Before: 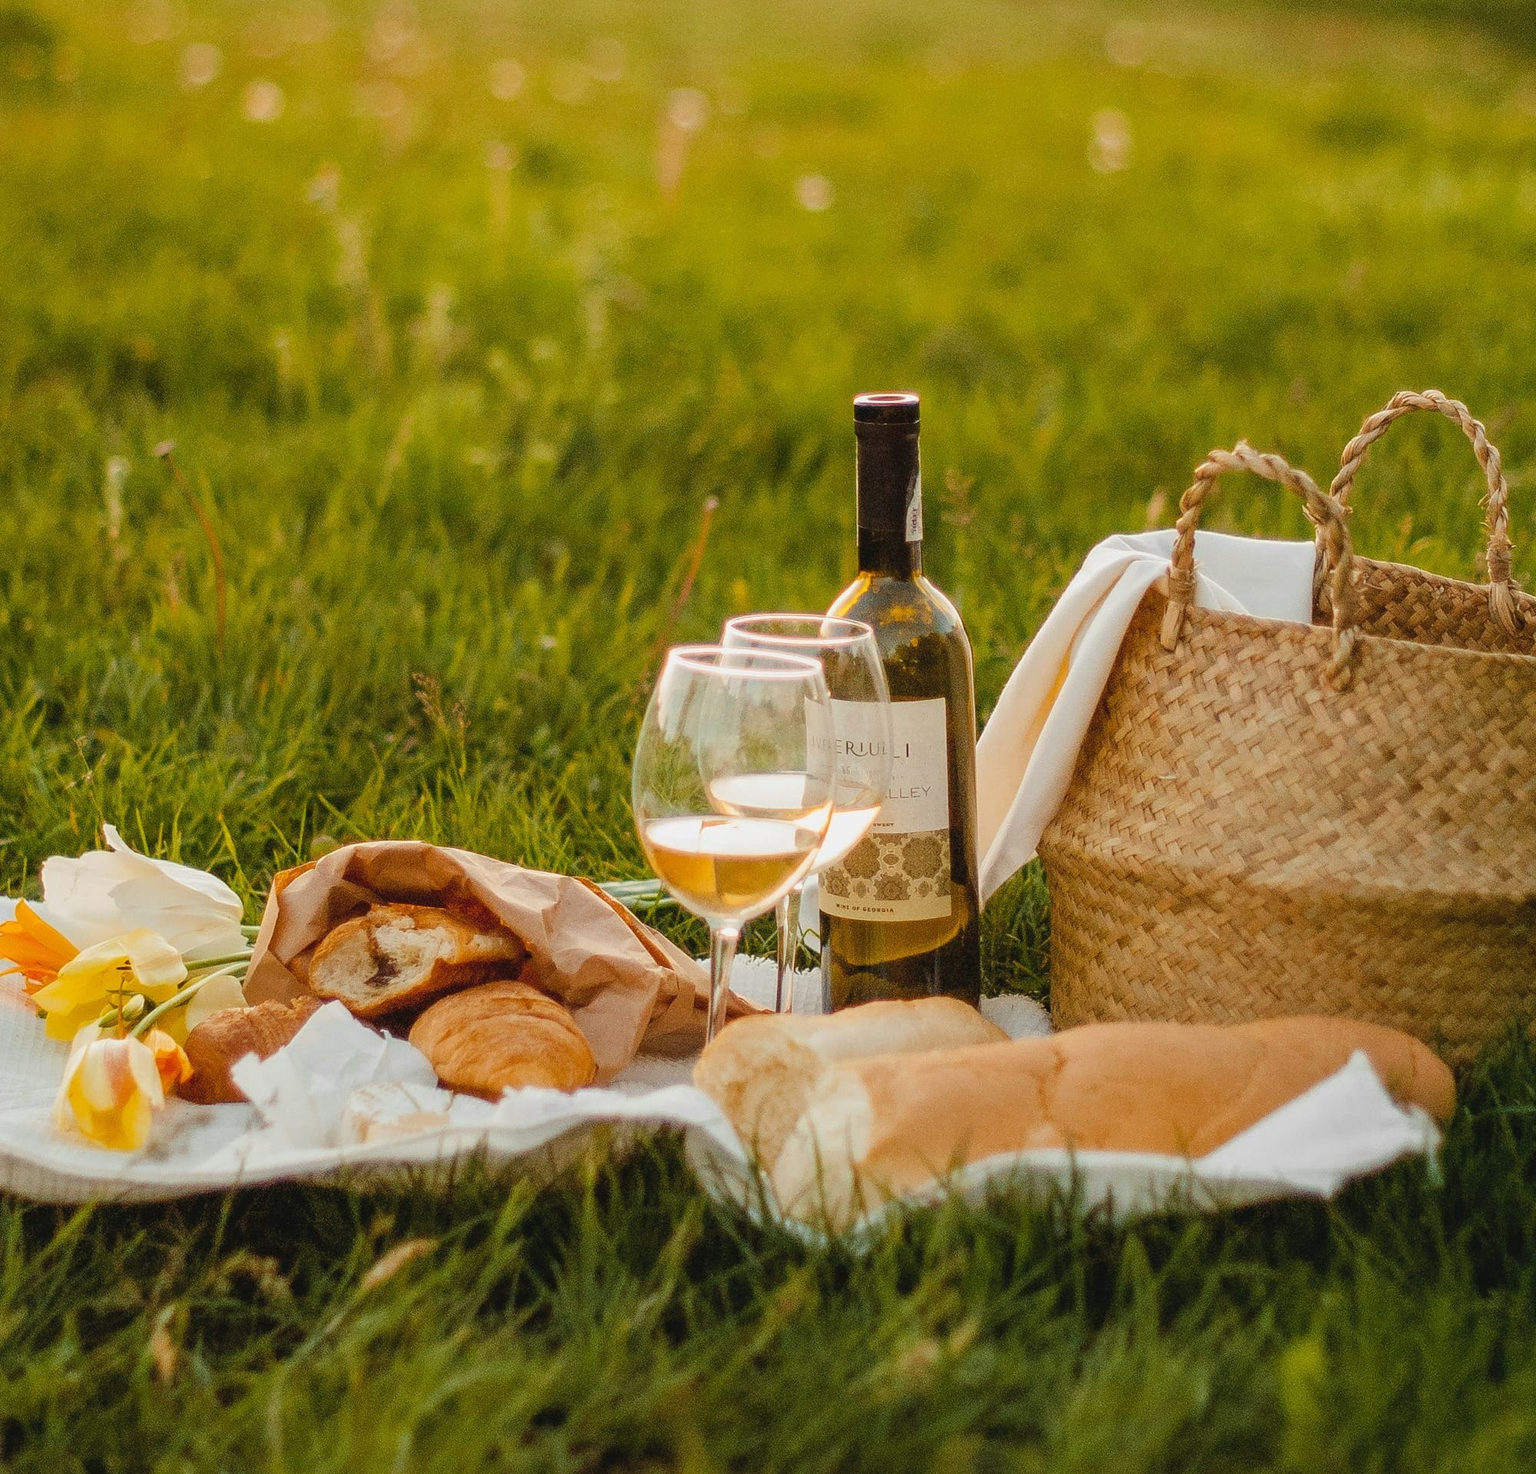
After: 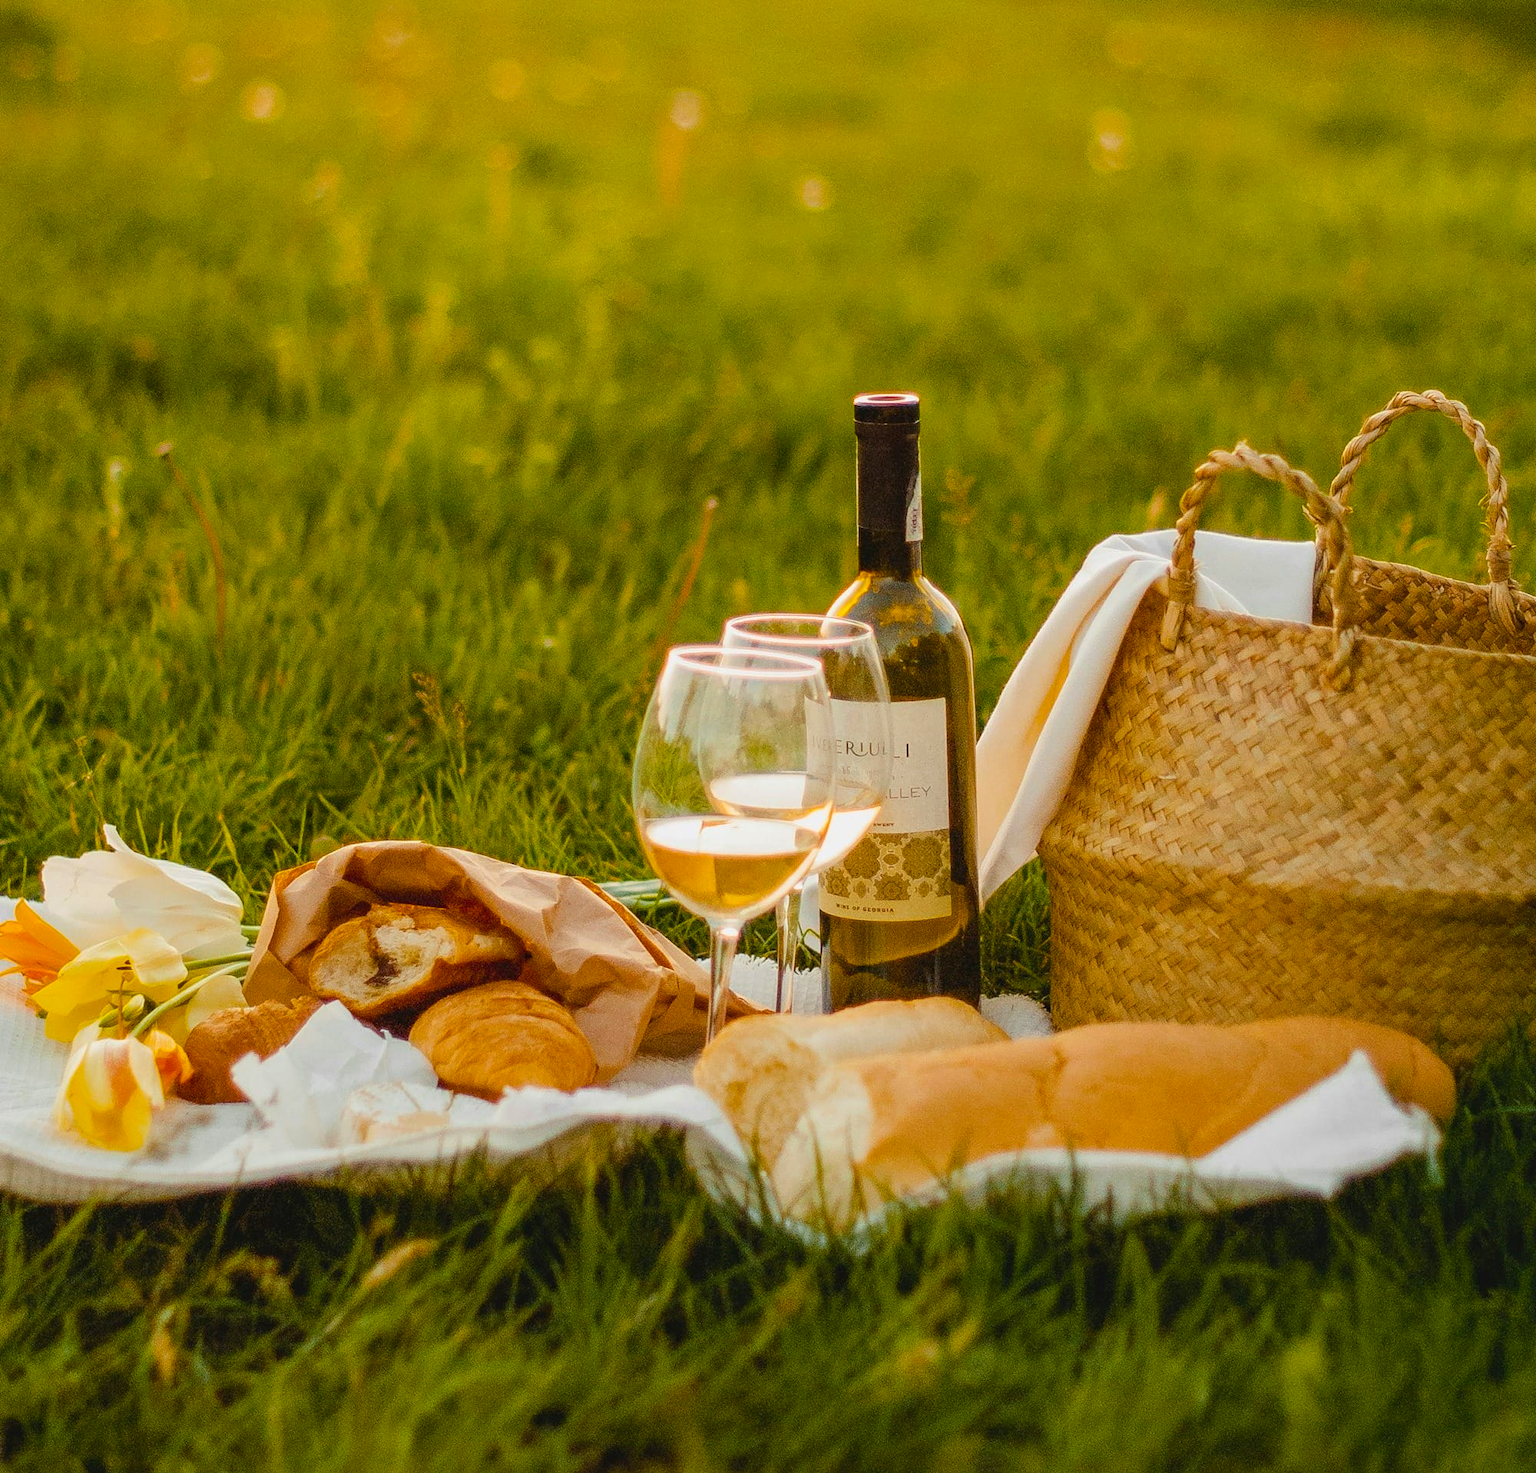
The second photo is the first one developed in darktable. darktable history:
contrast brightness saturation: contrast 0.01, saturation -0.05
color balance rgb: perceptual saturation grading › global saturation 30%, global vibrance 20%
